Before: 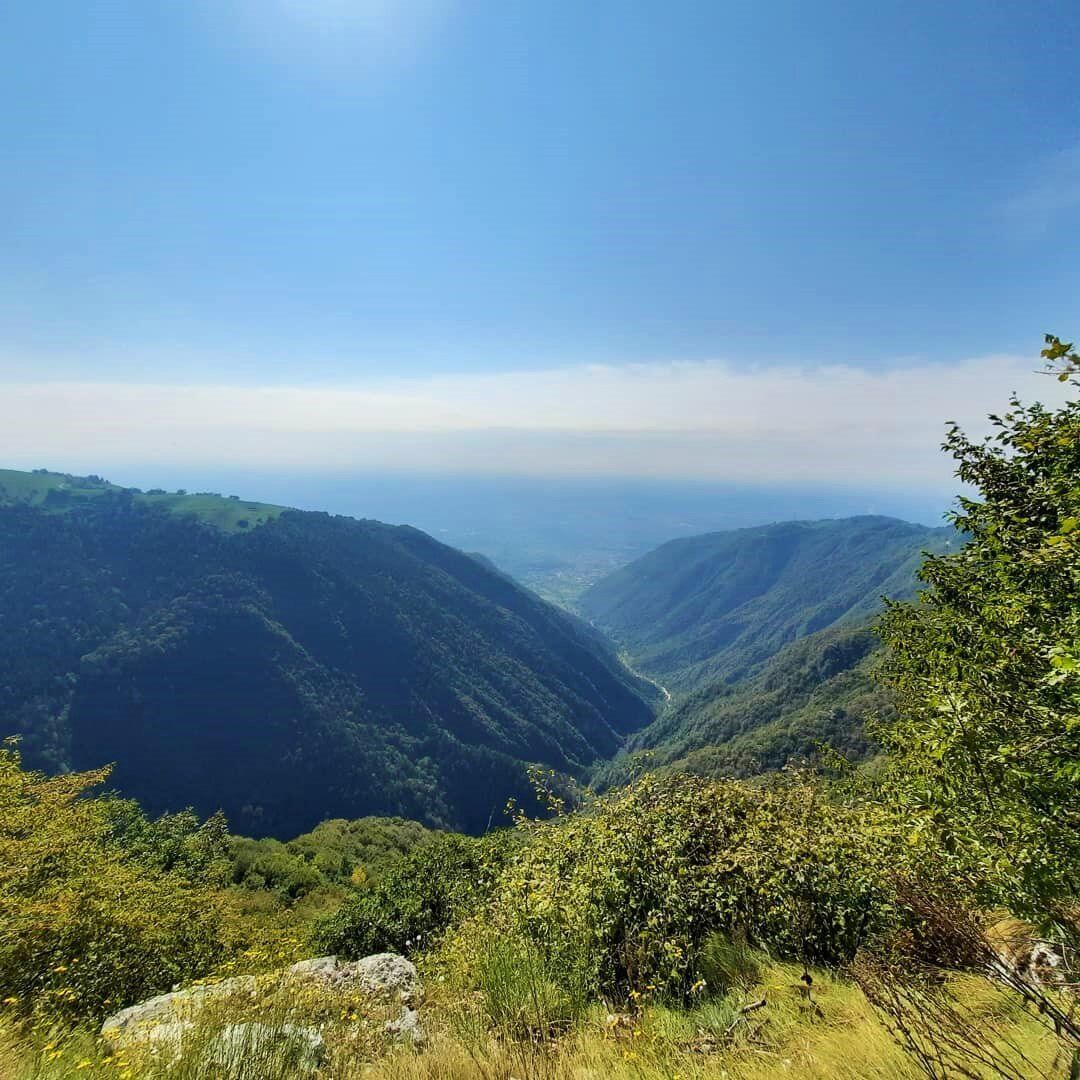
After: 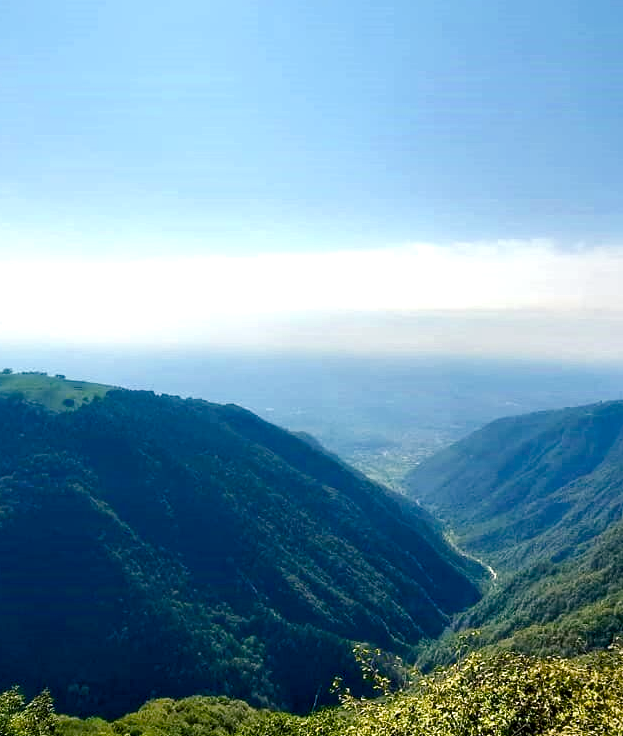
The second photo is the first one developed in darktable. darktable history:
color balance rgb: shadows lift › chroma 2.79%, shadows lift › hue 190.66°, power › hue 171.85°, highlights gain › chroma 2.16%, highlights gain › hue 75.26°, global offset › luminance -0.51%, perceptual saturation grading › highlights -33.8%, perceptual saturation grading › mid-tones 14.98%, perceptual saturation grading › shadows 48.43%, perceptual brilliance grading › highlights 15.68%, perceptual brilliance grading › mid-tones 6.62%, perceptual brilliance grading › shadows -14.98%, global vibrance 11.32%, contrast 5.05%
crop: left 16.202%, top 11.208%, right 26.045%, bottom 20.557%
